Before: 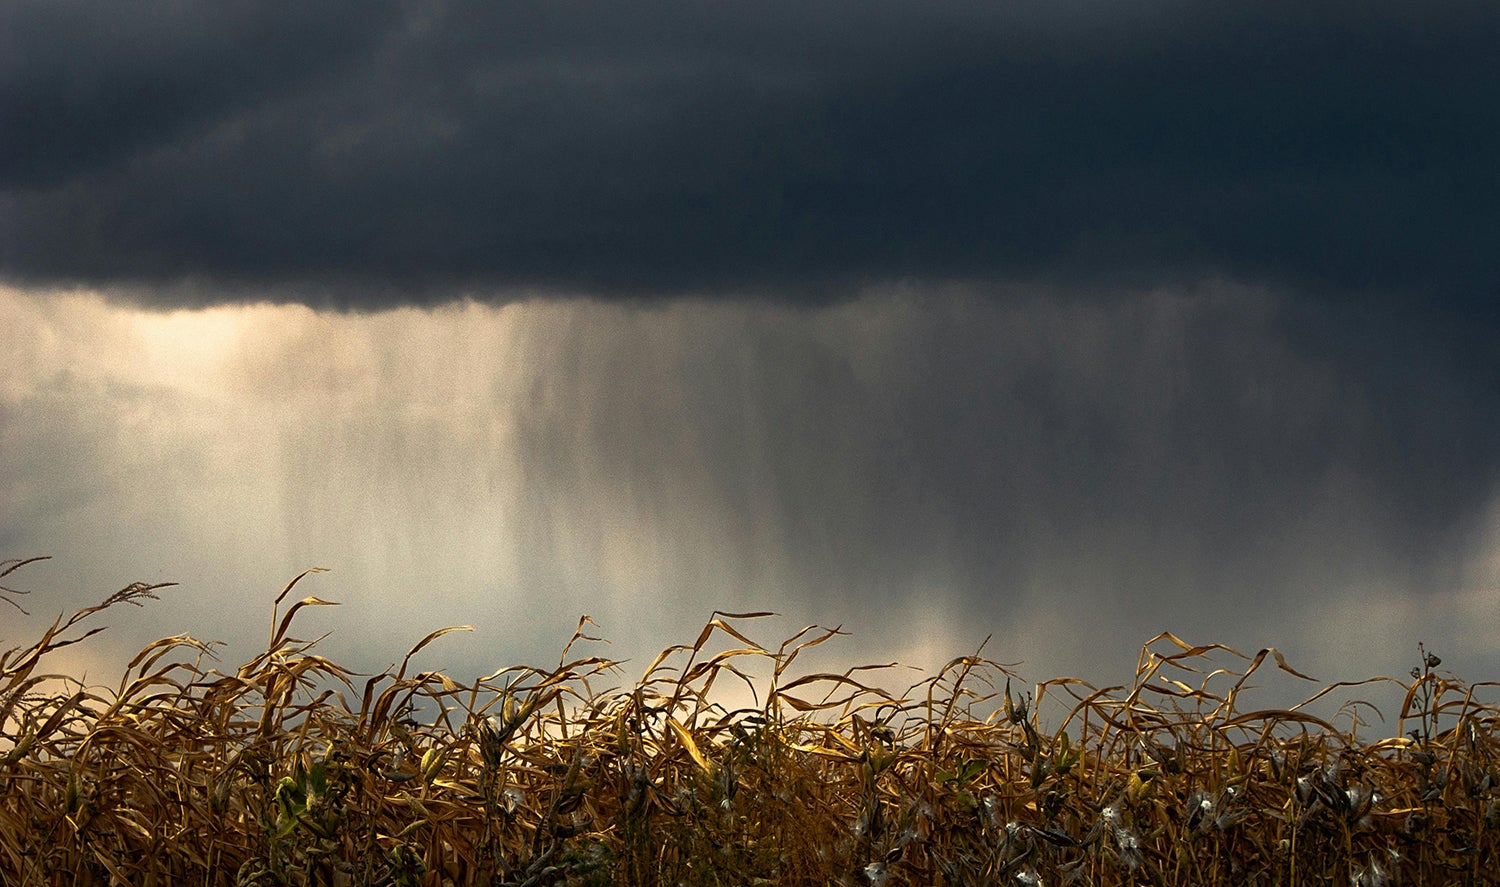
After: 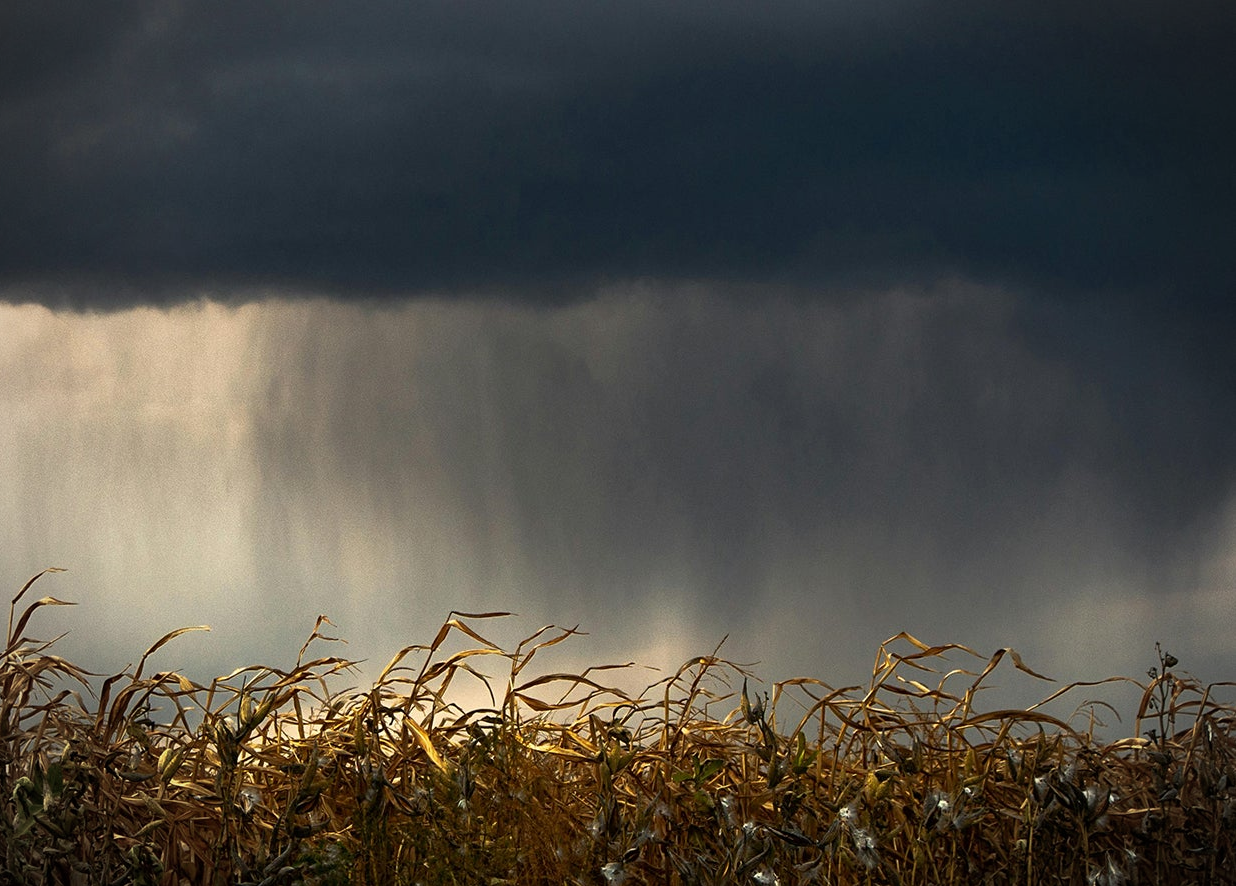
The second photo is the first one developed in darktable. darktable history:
vignetting: on, module defaults
crop: left 17.582%, bottom 0.031%
